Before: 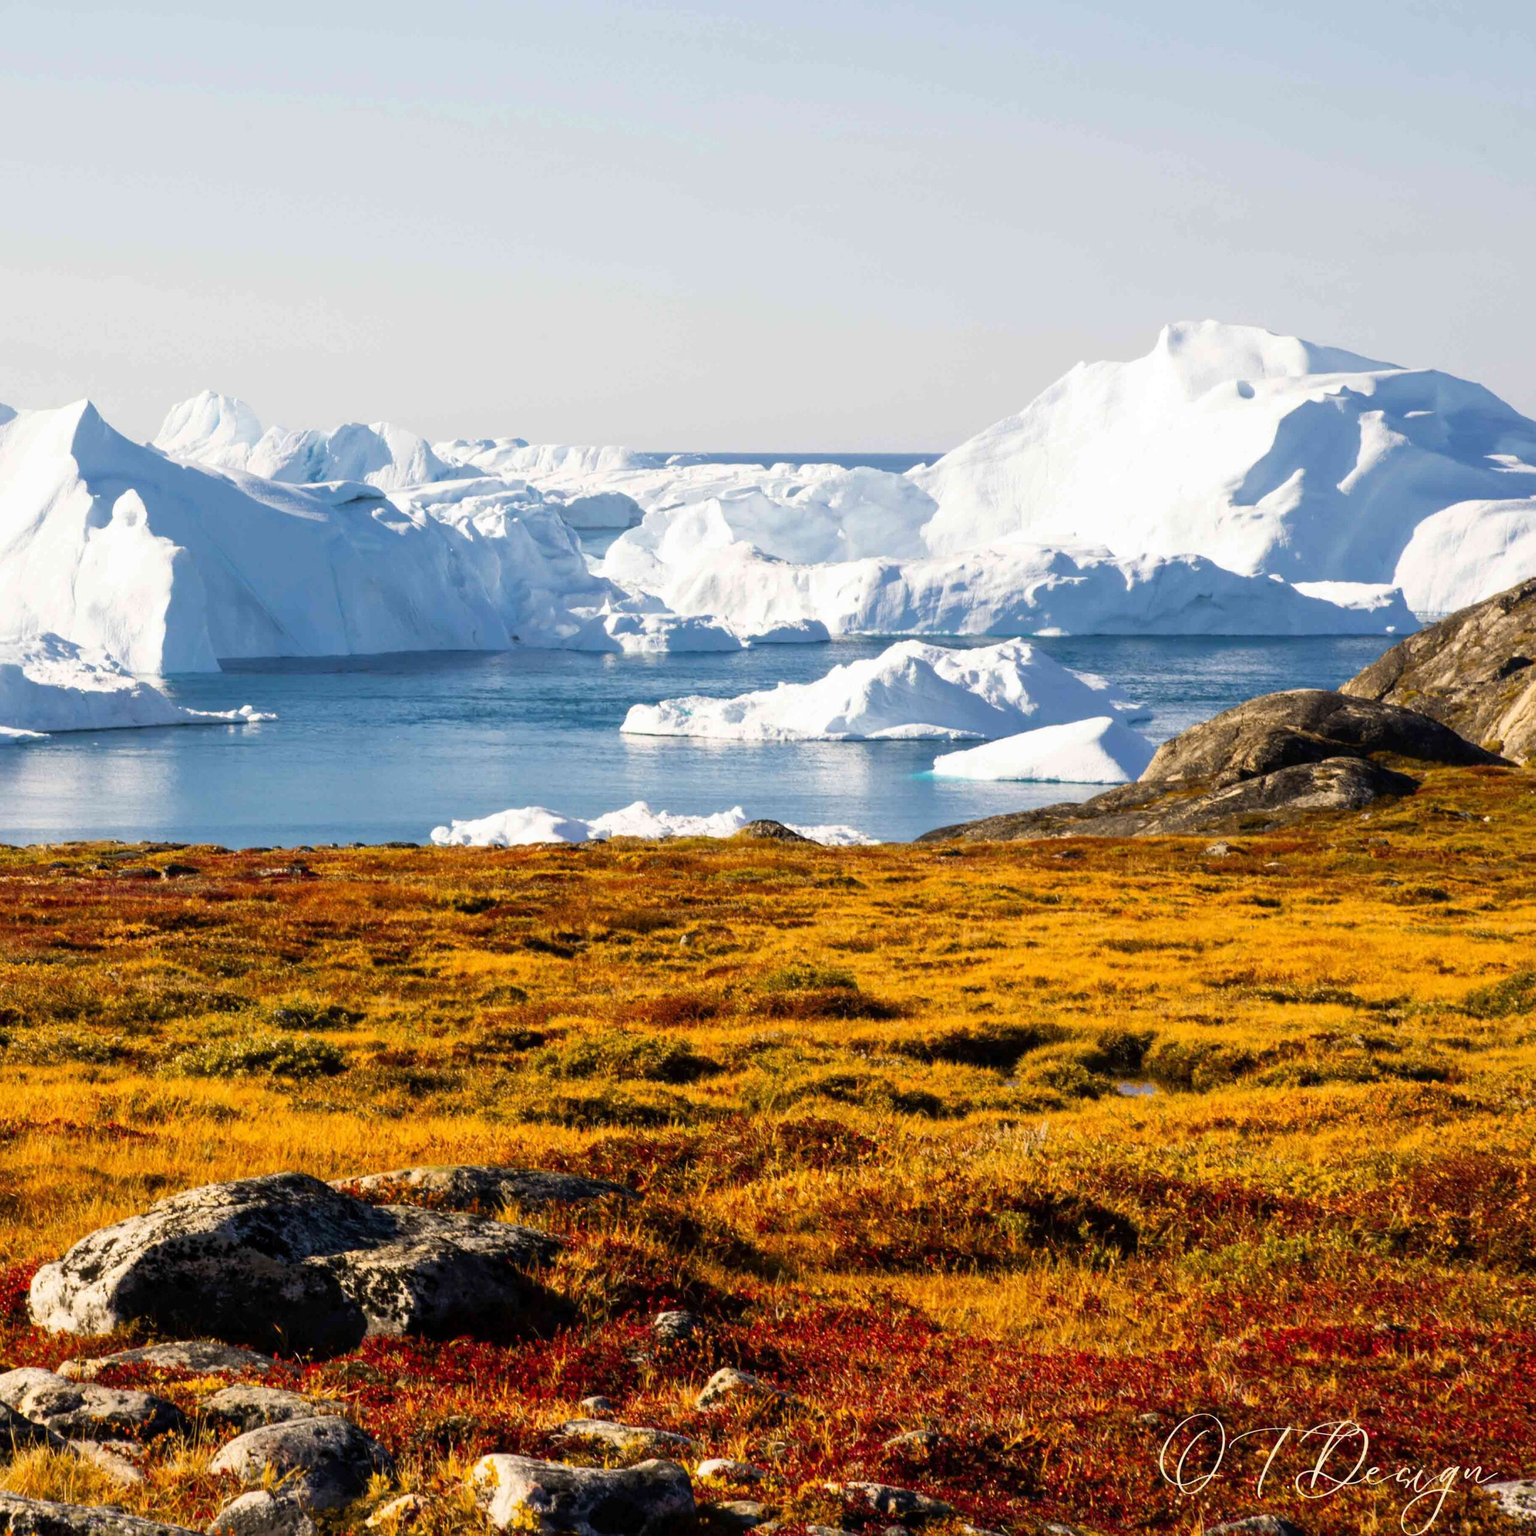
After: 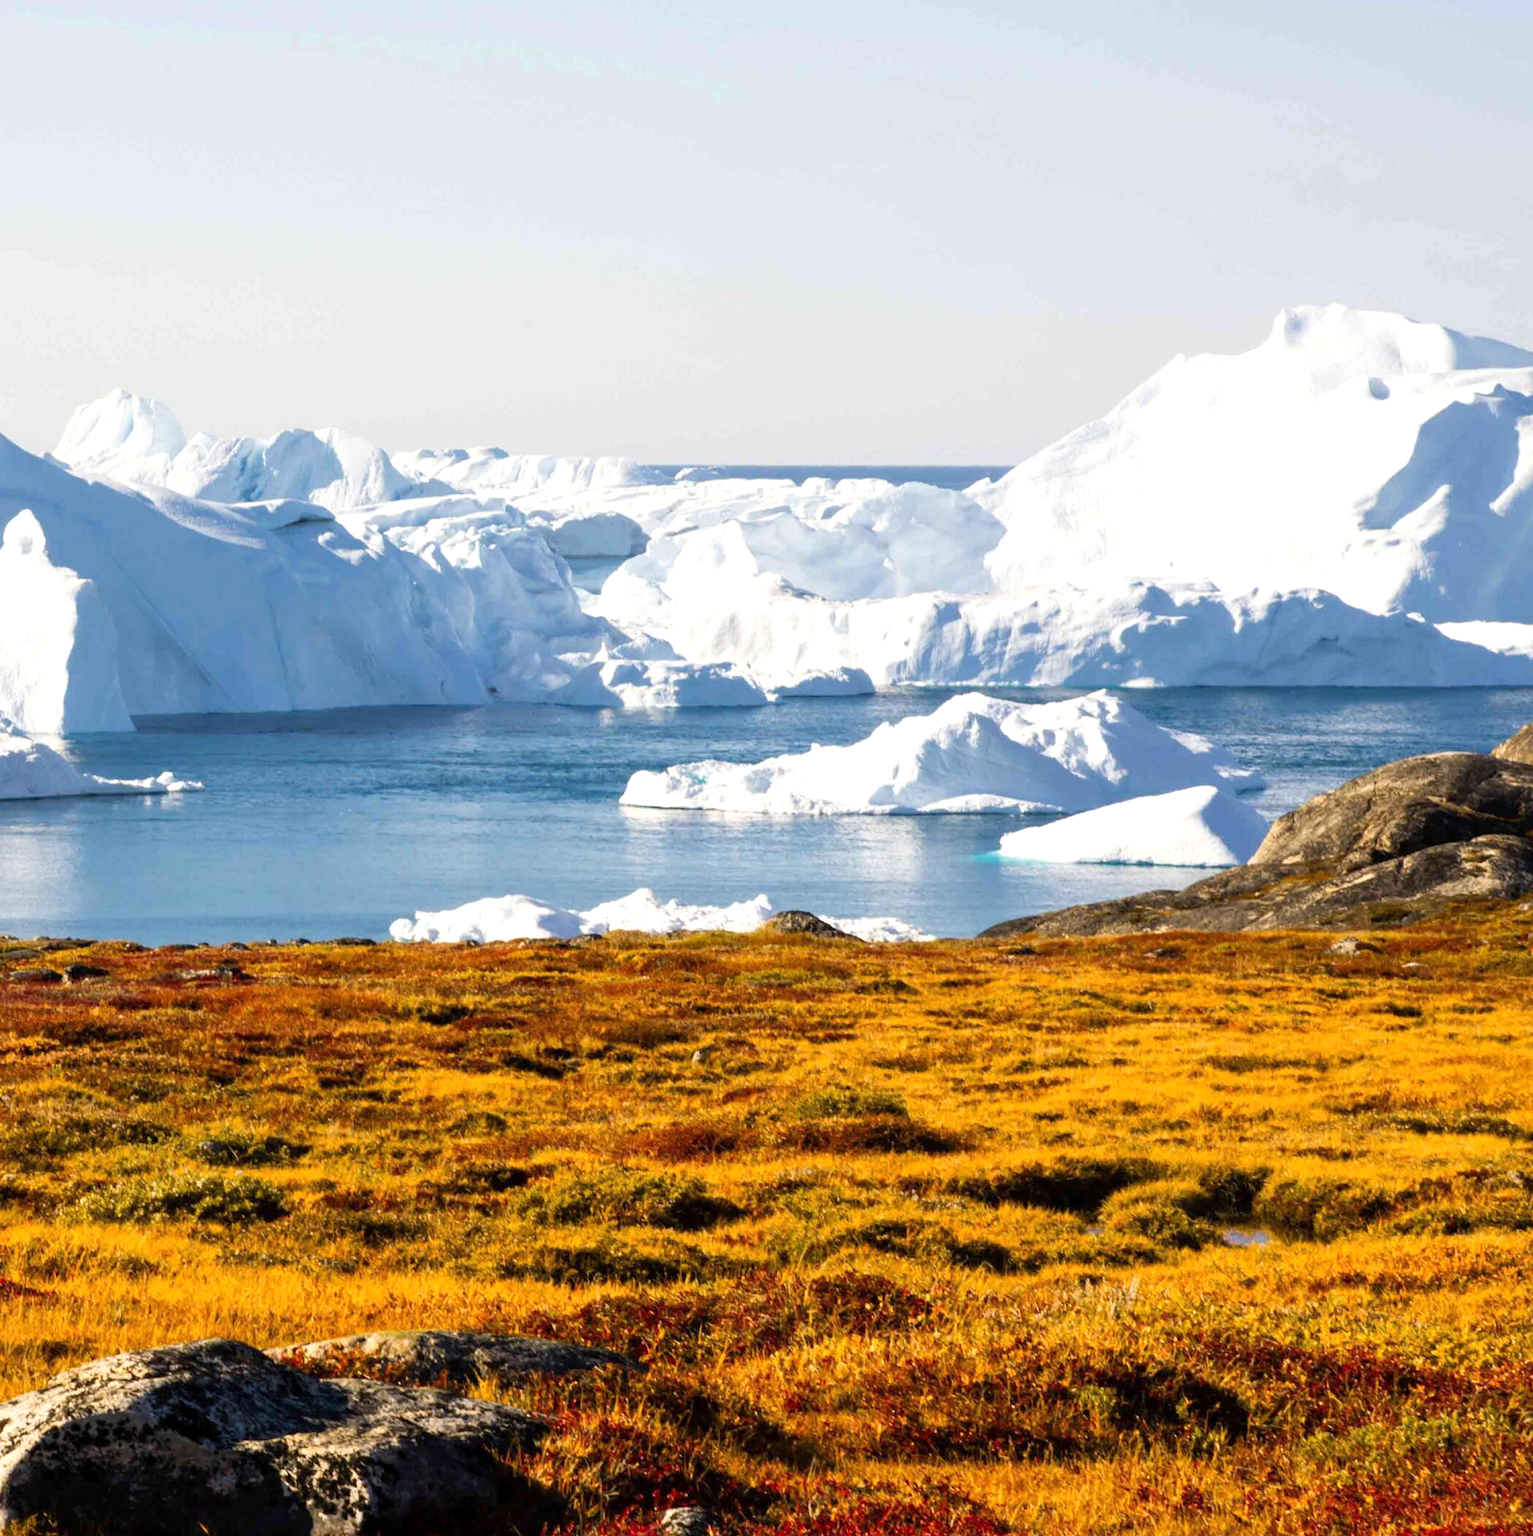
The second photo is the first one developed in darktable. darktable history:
exposure: exposure 0.201 EV, compensate exposure bias true, compensate highlight preservation false
crop and rotate: left 7.179%, top 4.561%, right 10.535%, bottom 13.027%
